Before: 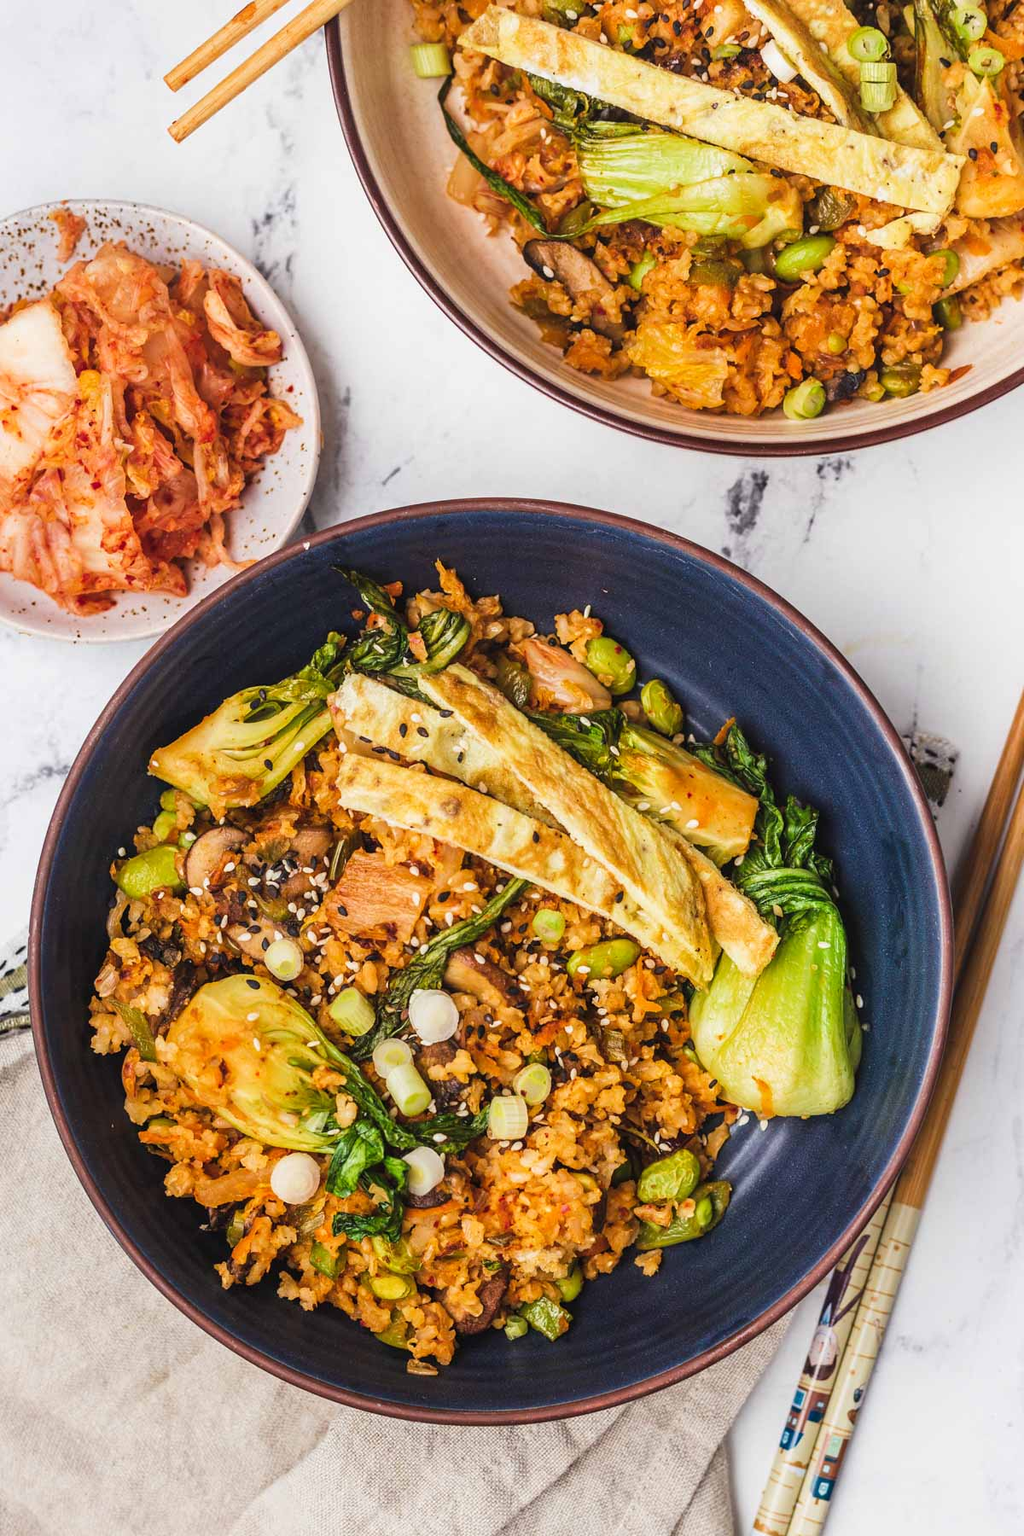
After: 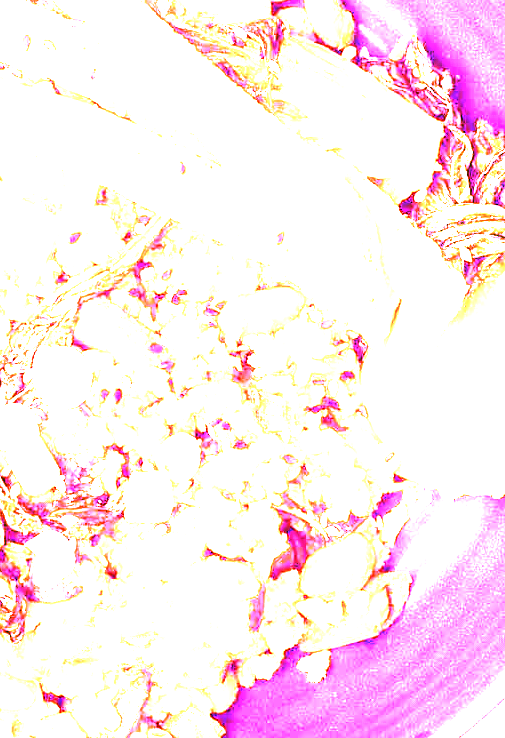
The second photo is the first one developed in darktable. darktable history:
velvia: strength 30%
white balance: red 8, blue 8
exposure: black level correction 0, exposure 1 EV, compensate exposure bias true, compensate highlight preservation false
crop: left 37.221%, top 45.169%, right 20.63%, bottom 13.777%
tone equalizer: on, module defaults
